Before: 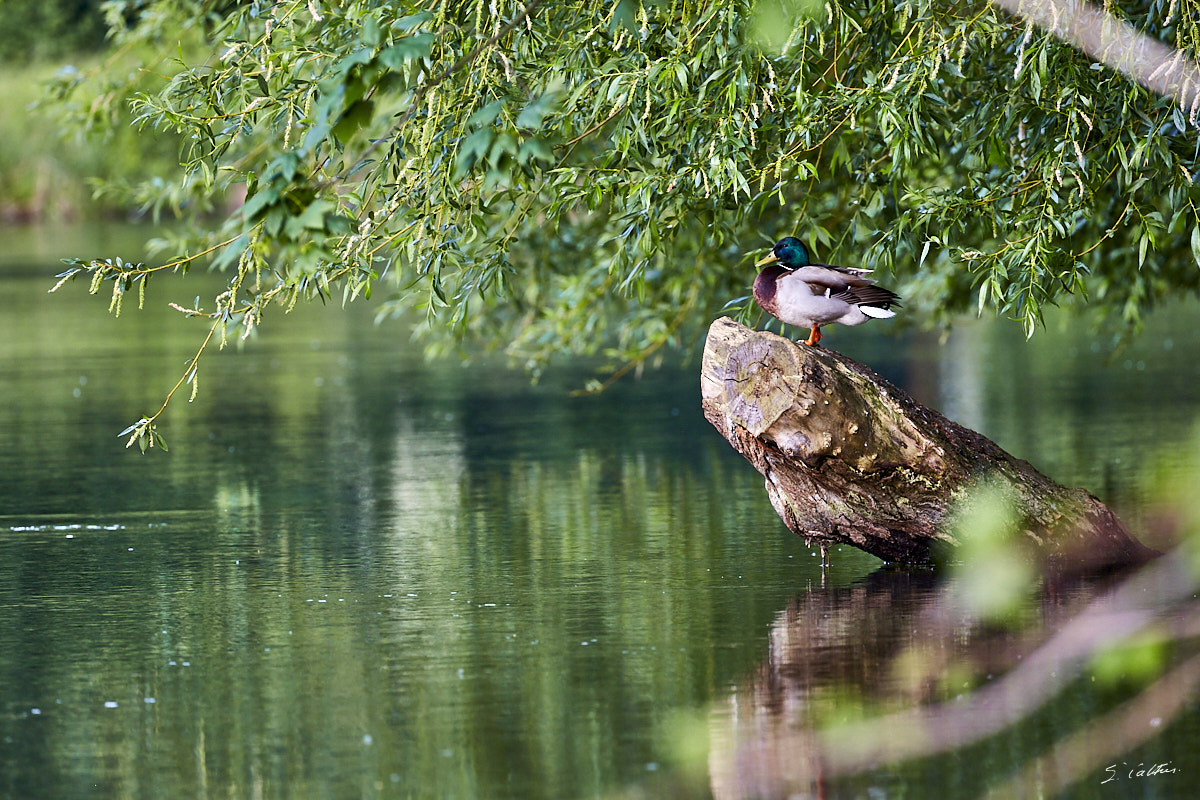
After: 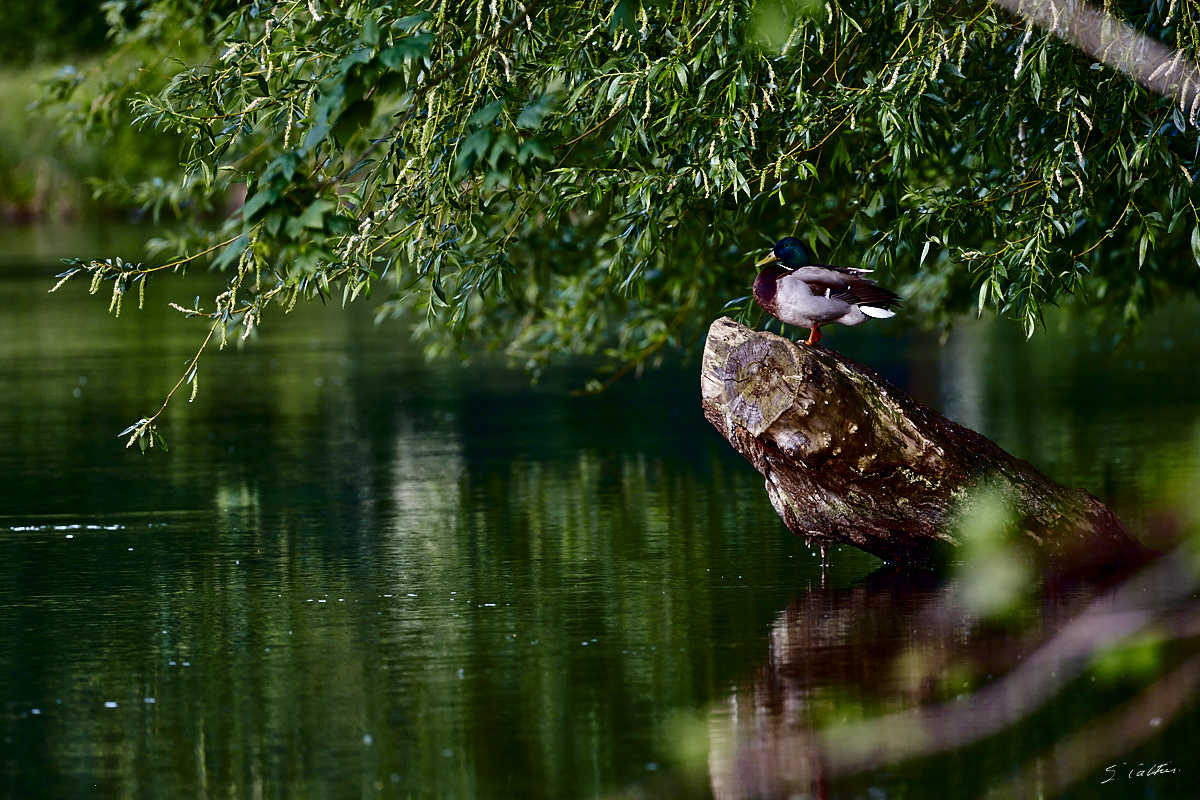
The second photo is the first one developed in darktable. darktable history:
contrast brightness saturation: brightness -0.535
